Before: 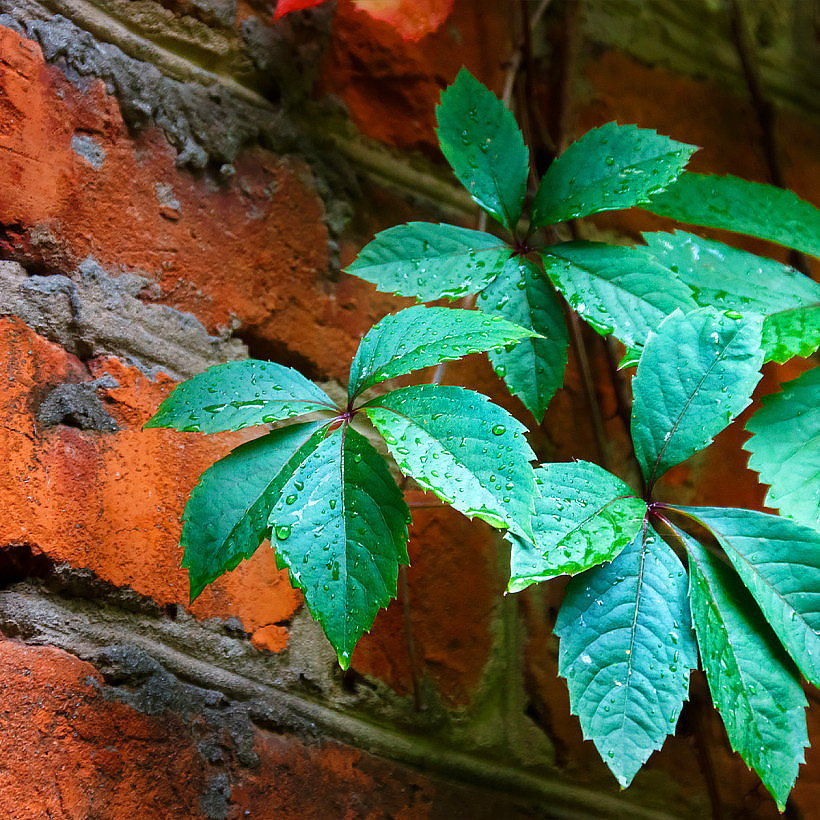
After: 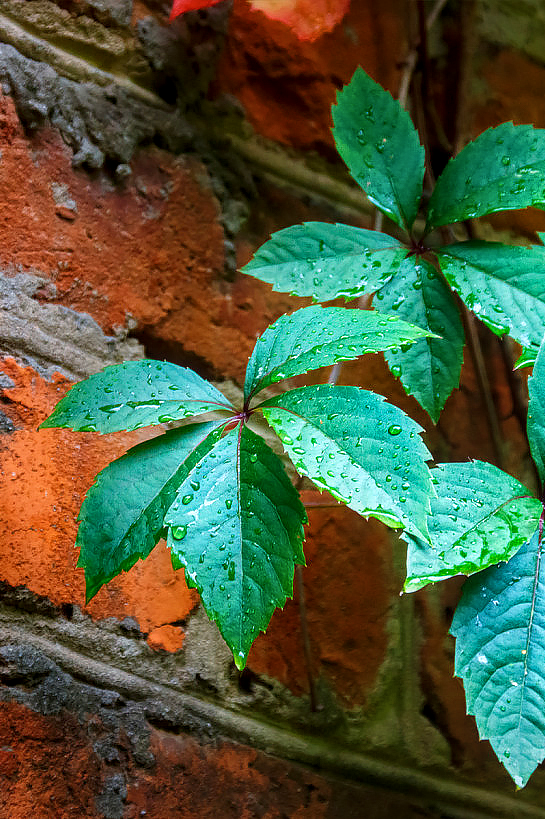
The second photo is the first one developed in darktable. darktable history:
crop and rotate: left 12.803%, right 20.67%
local contrast: on, module defaults
